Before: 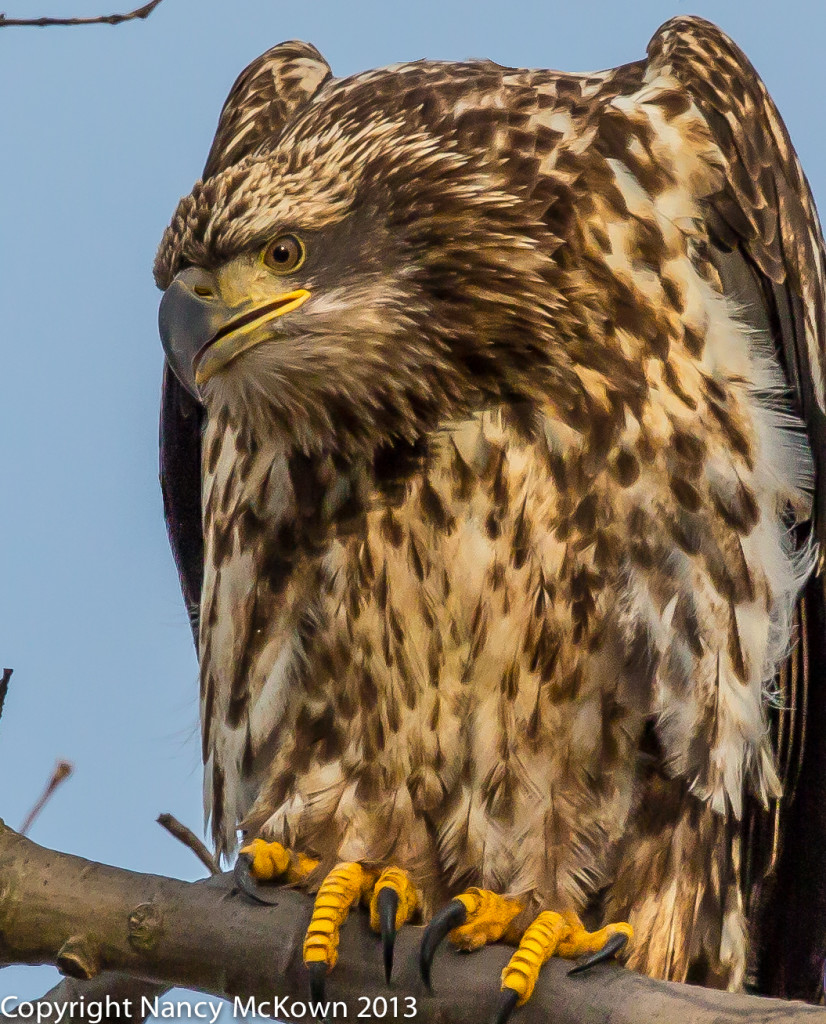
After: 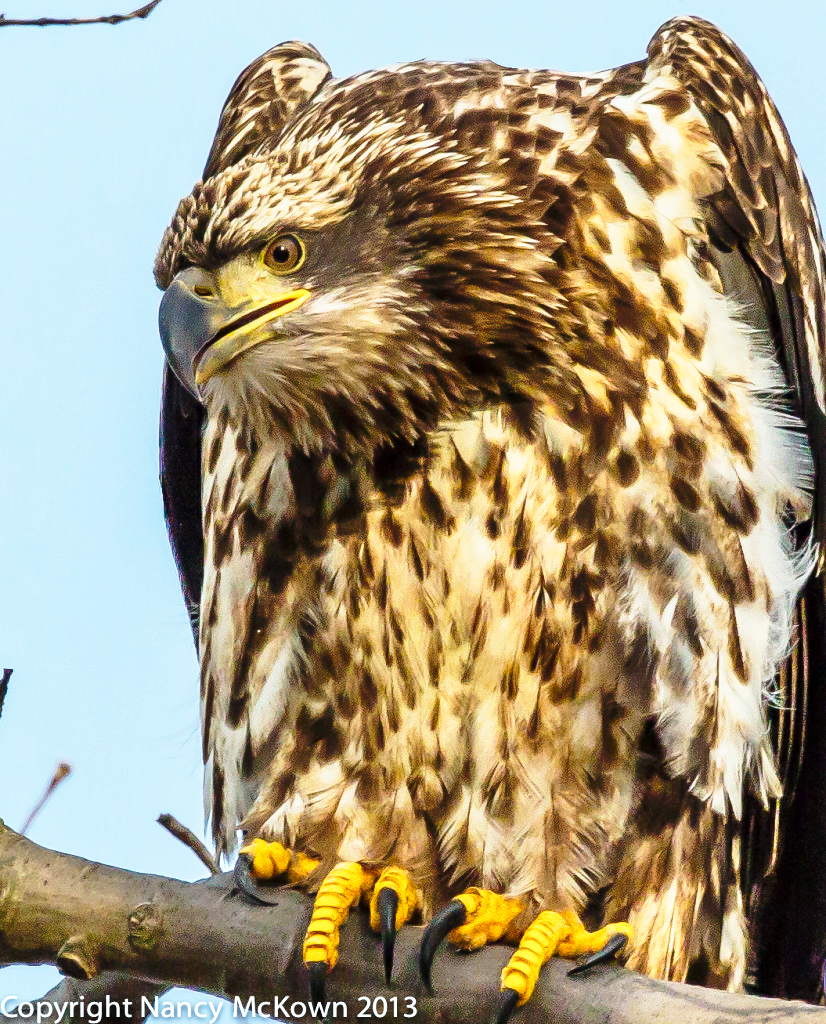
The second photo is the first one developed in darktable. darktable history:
color calibration: illuminant Planckian (black body), adaptation linear Bradford (ICC v4), x 0.364, y 0.367, temperature 4411.38 K
base curve: curves: ch0 [(0, 0) (0.026, 0.03) (0.109, 0.232) (0.351, 0.748) (0.669, 0.968) (1, 1)], preserve colors none
